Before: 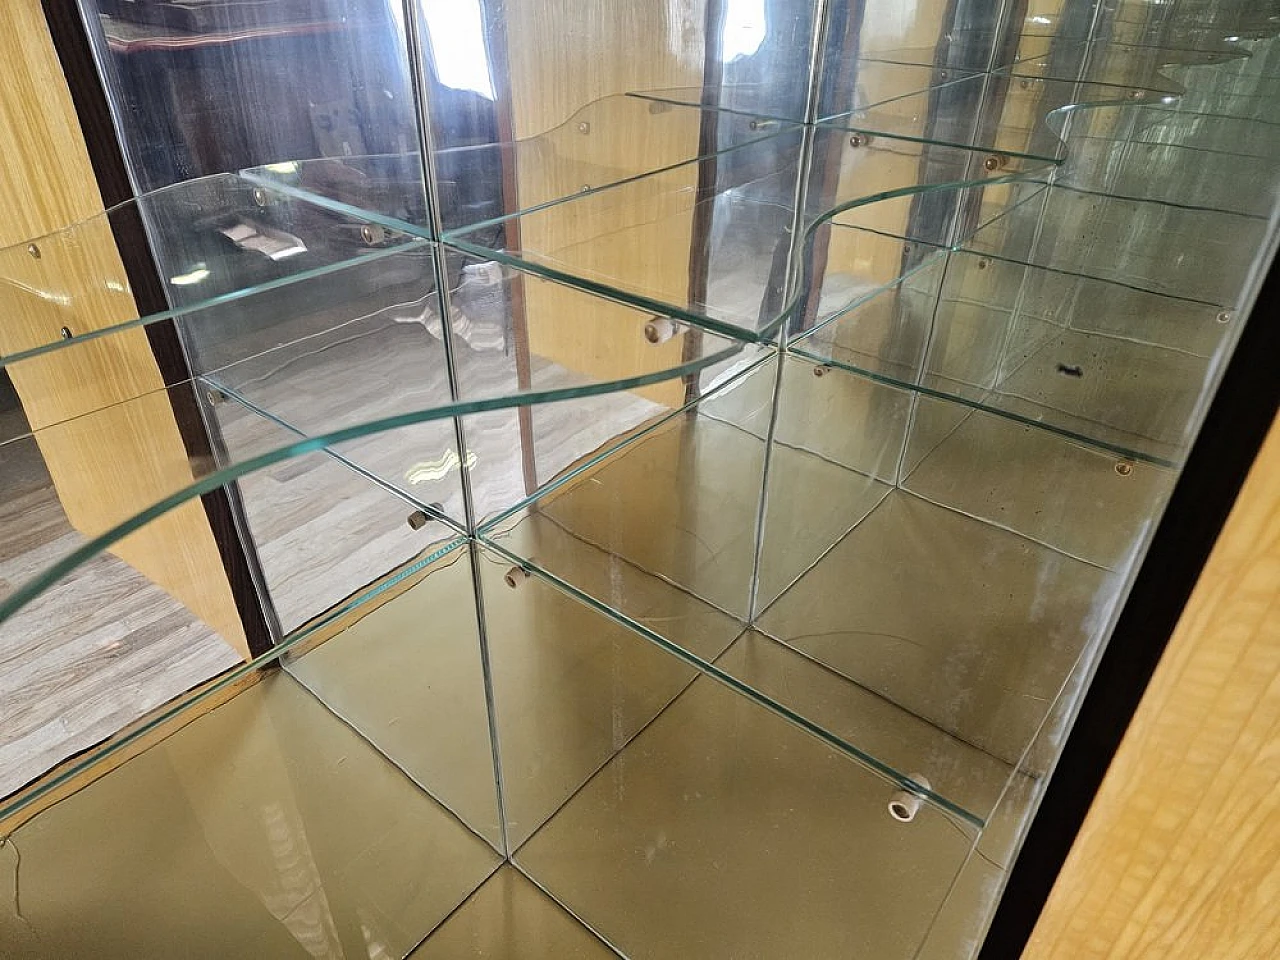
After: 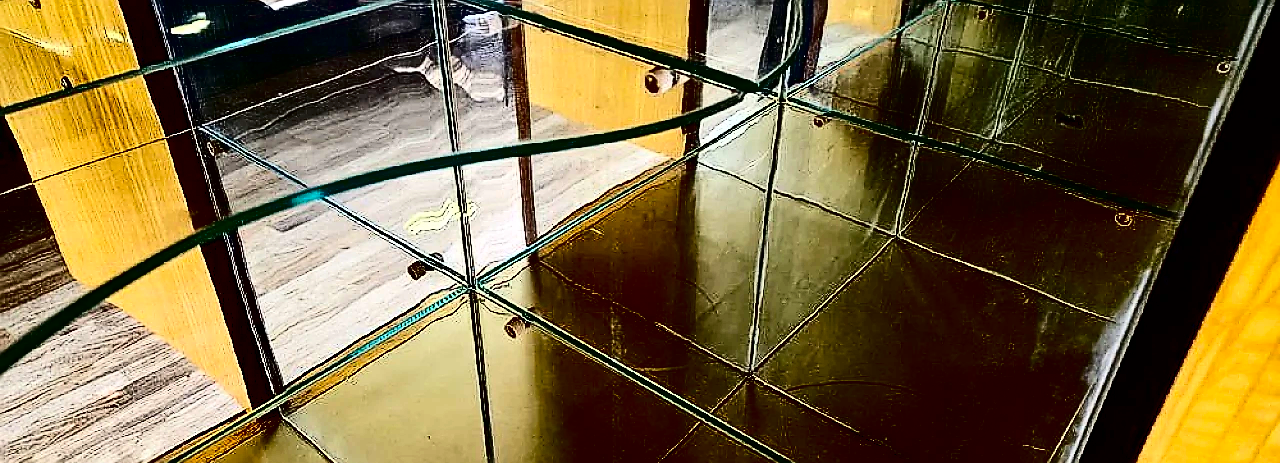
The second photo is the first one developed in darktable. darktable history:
crop and rotate: top 26.11%, bottom 25.617%
color balance rgb: linear chroma grading › global chroma 0.802%, perceptual saturation grading › global saturation 0.189%
shadows and highlights: radius 173.66, shadows 27.9, white point adjustment 3.18, highlights -68.04, soften with gaussian
contrast brightness saturation: contrast 0.765, brightness -0.986, saturation 0.984
sharpen: radius 1.354, amount 1.247, threshold 0.706
